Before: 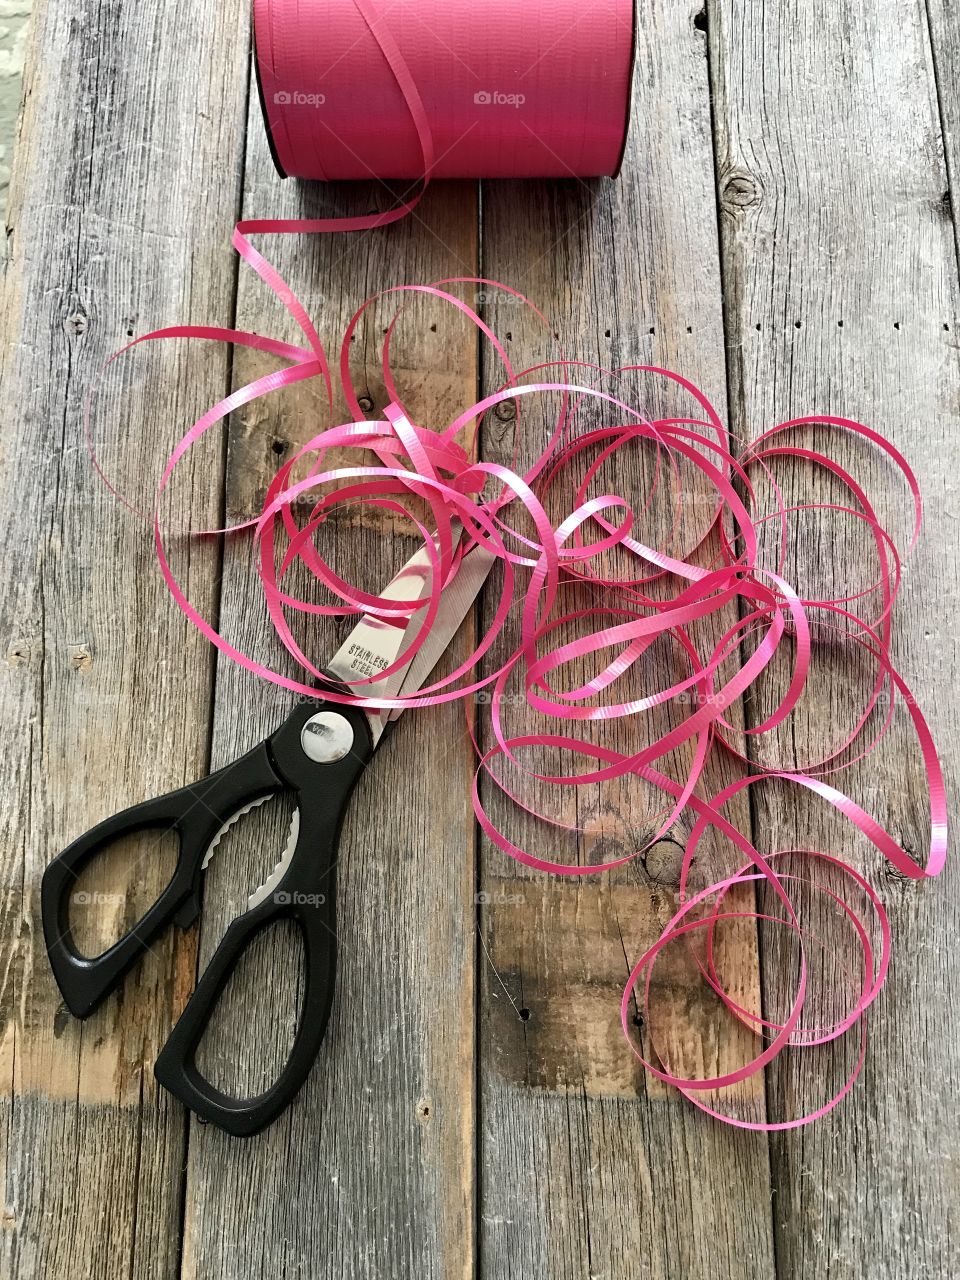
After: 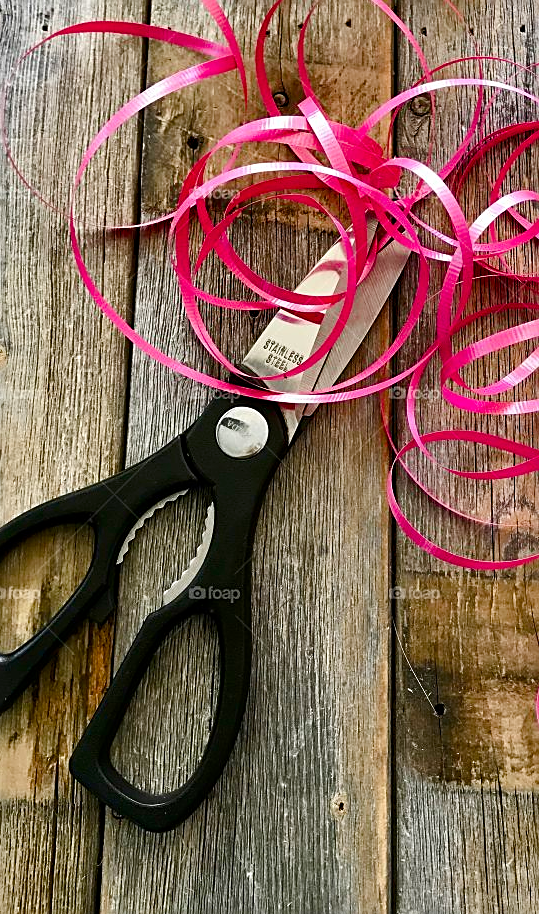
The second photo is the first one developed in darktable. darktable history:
crop: left 8.924%, top 23.838%, right 34.887%, bottom 4.737%
sharpen: on, module defaults
contrast brightness saturation: contrast 0.126, brightness -0.063, saturation 0.16
color balance rgb: shadows lift › hue 86.05°, perceptual saturation grading › global saturation 0.063%, perceptual saturation grading › highlights -16.882%, perceptual saturation grading › mid-tones 33.273%, perceptual saturation grading › shadows 50.511%, global vibrance 14.578%
